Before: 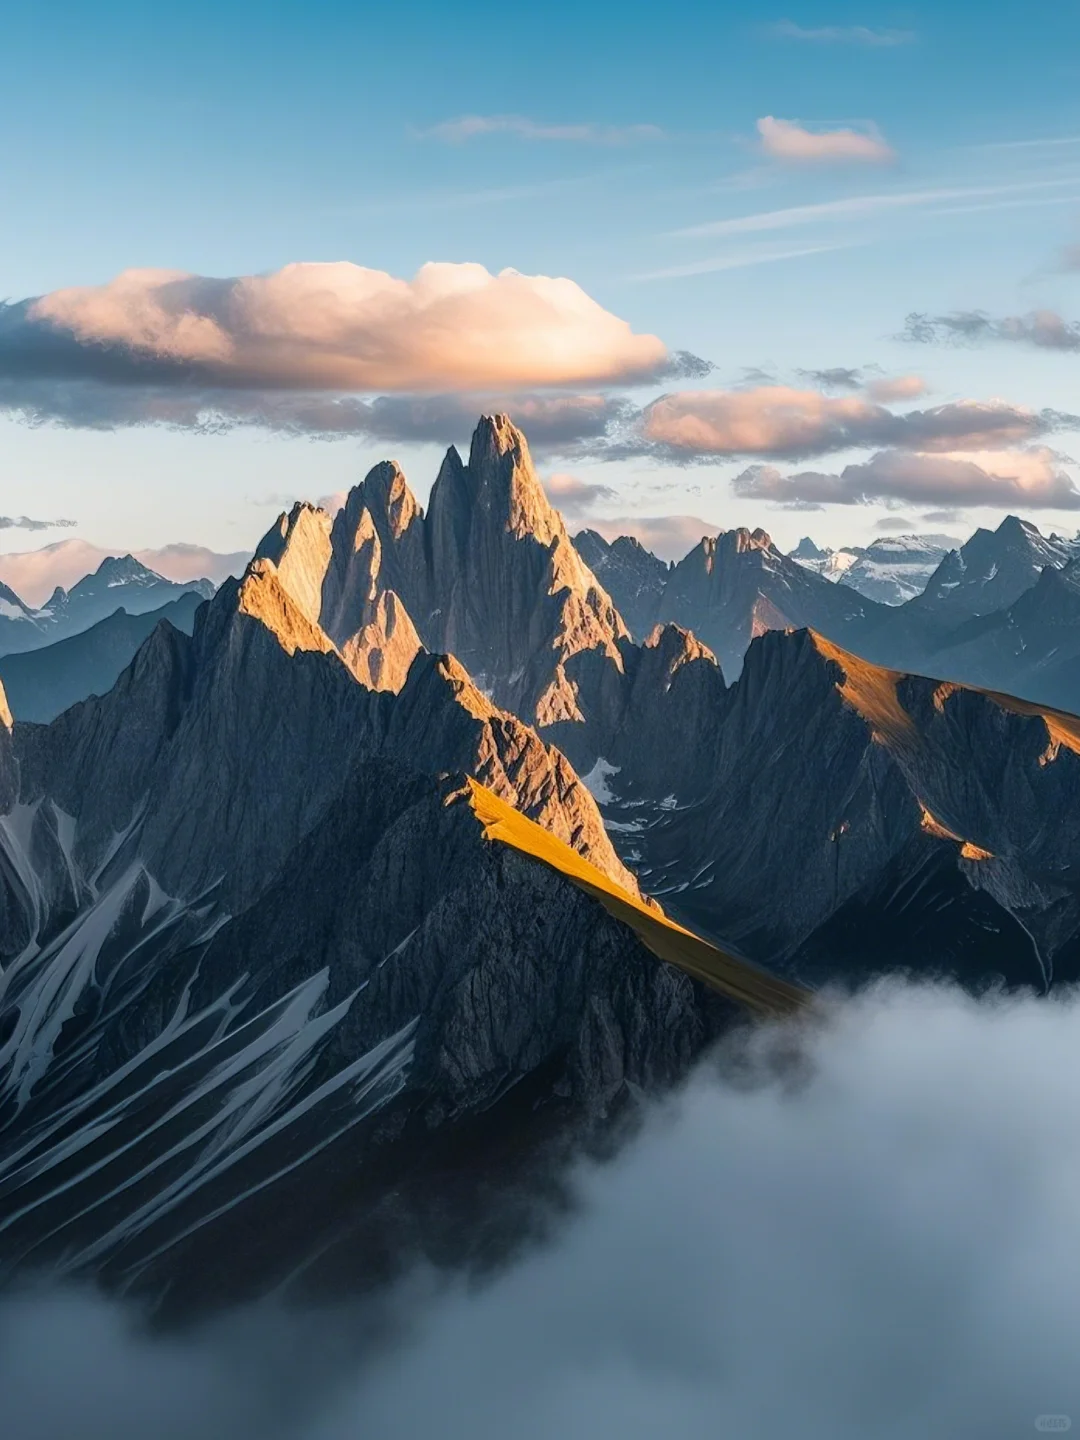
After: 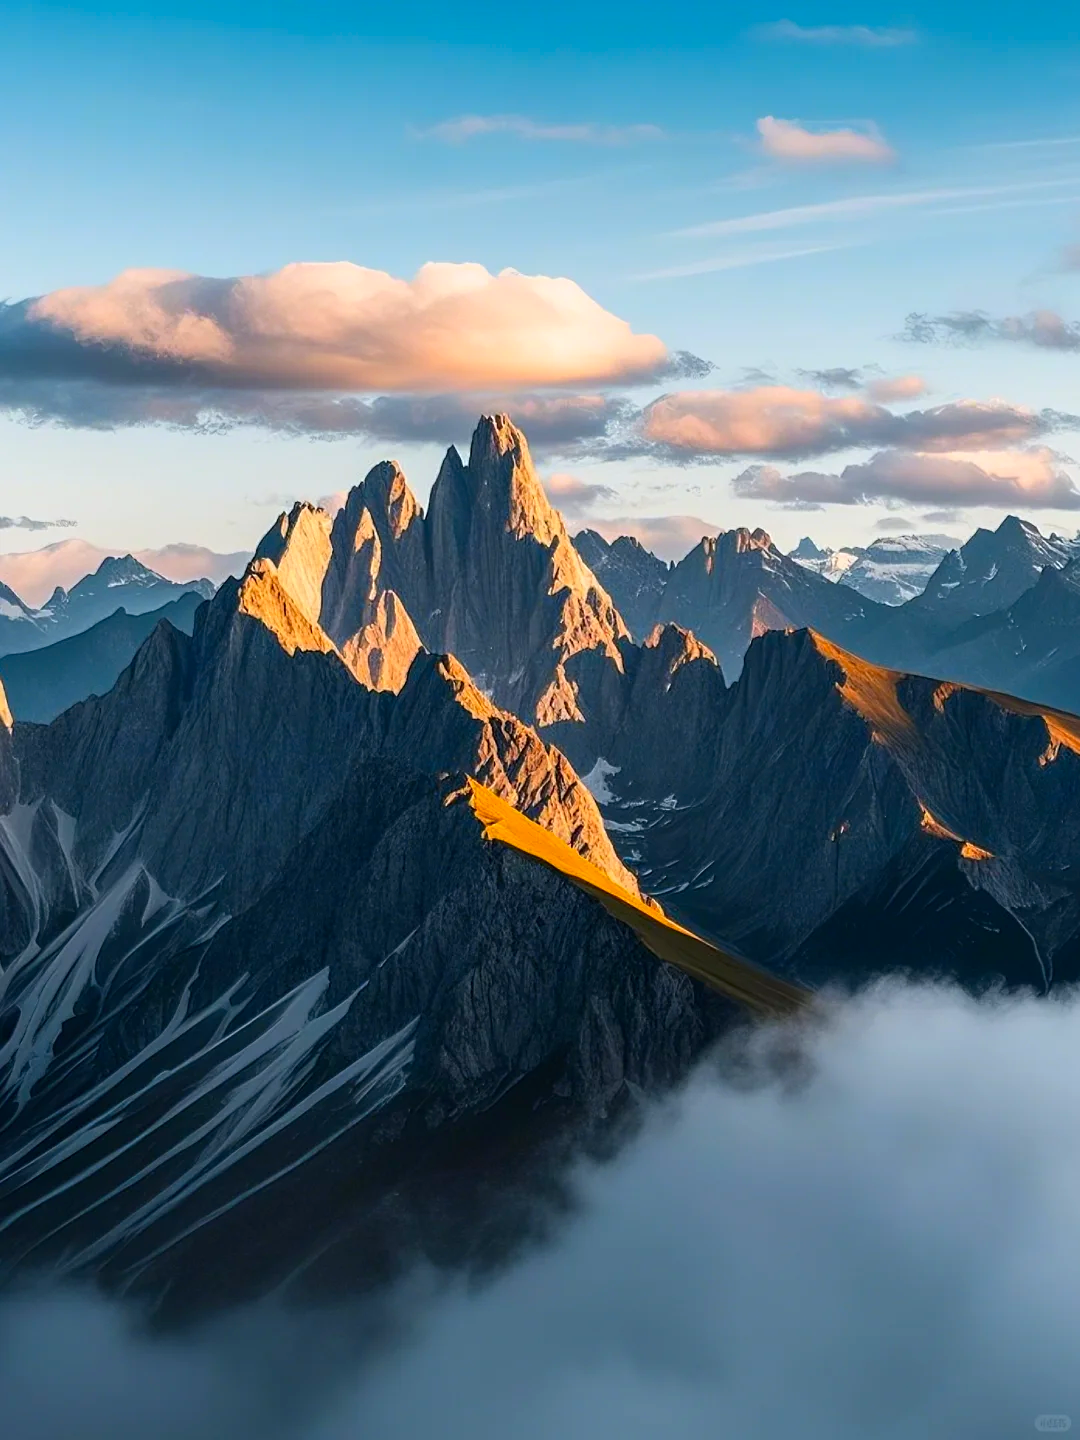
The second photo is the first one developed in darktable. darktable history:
contrast brightness saturation: contrast 0.095, saturation 0.283
sharpen: amount 0.214
